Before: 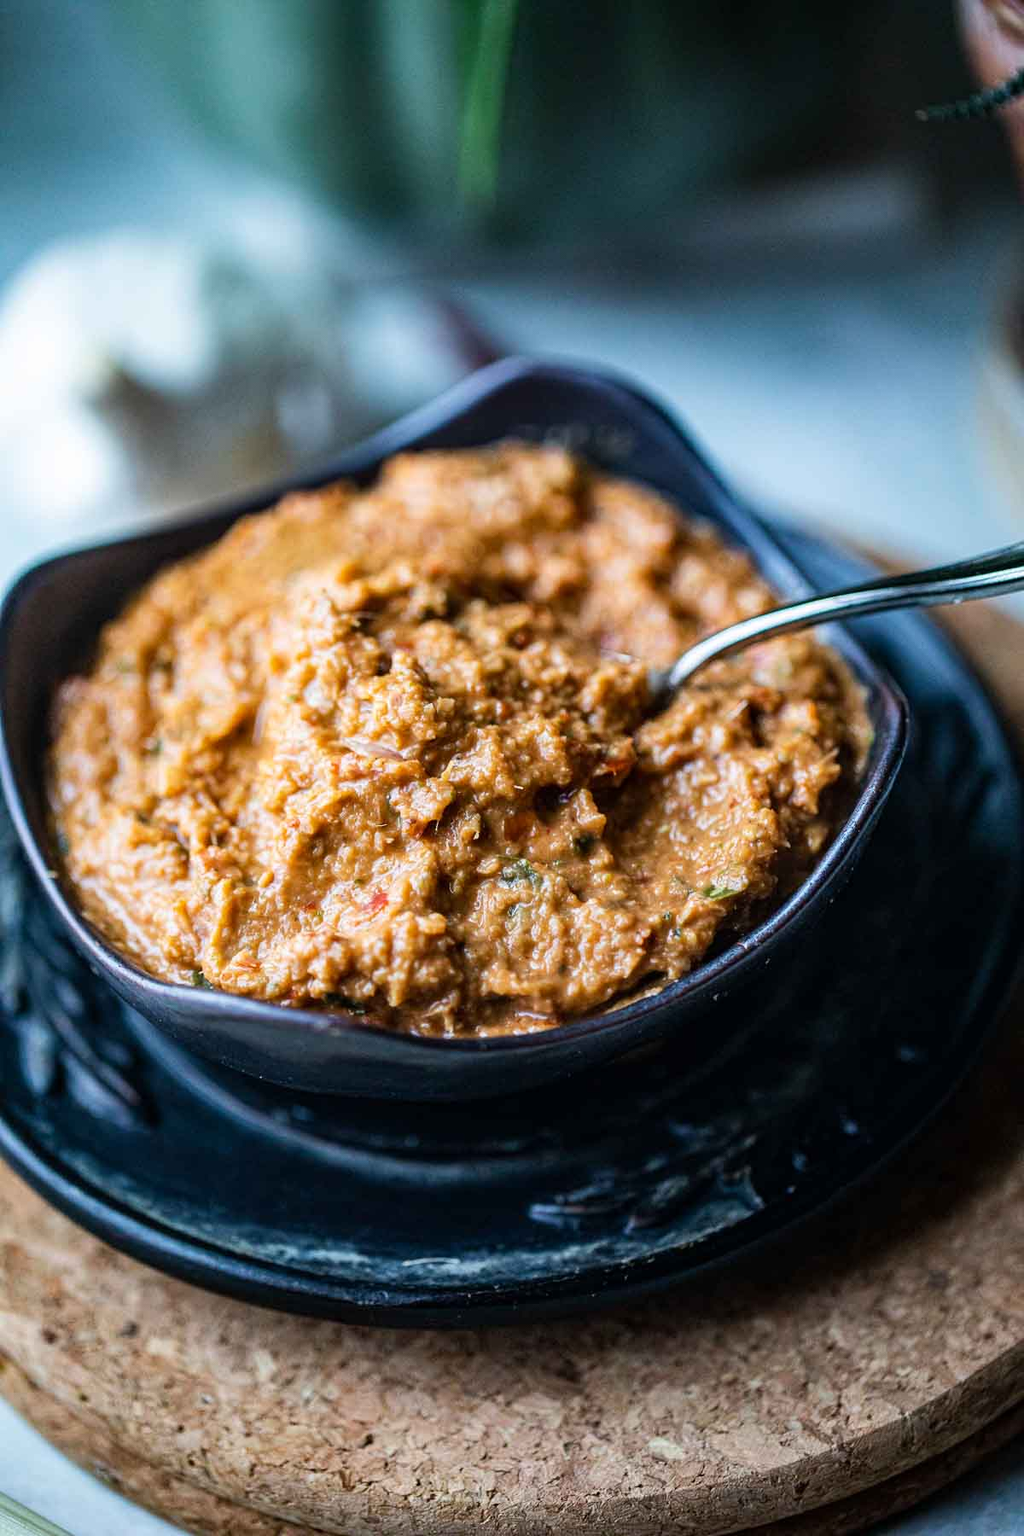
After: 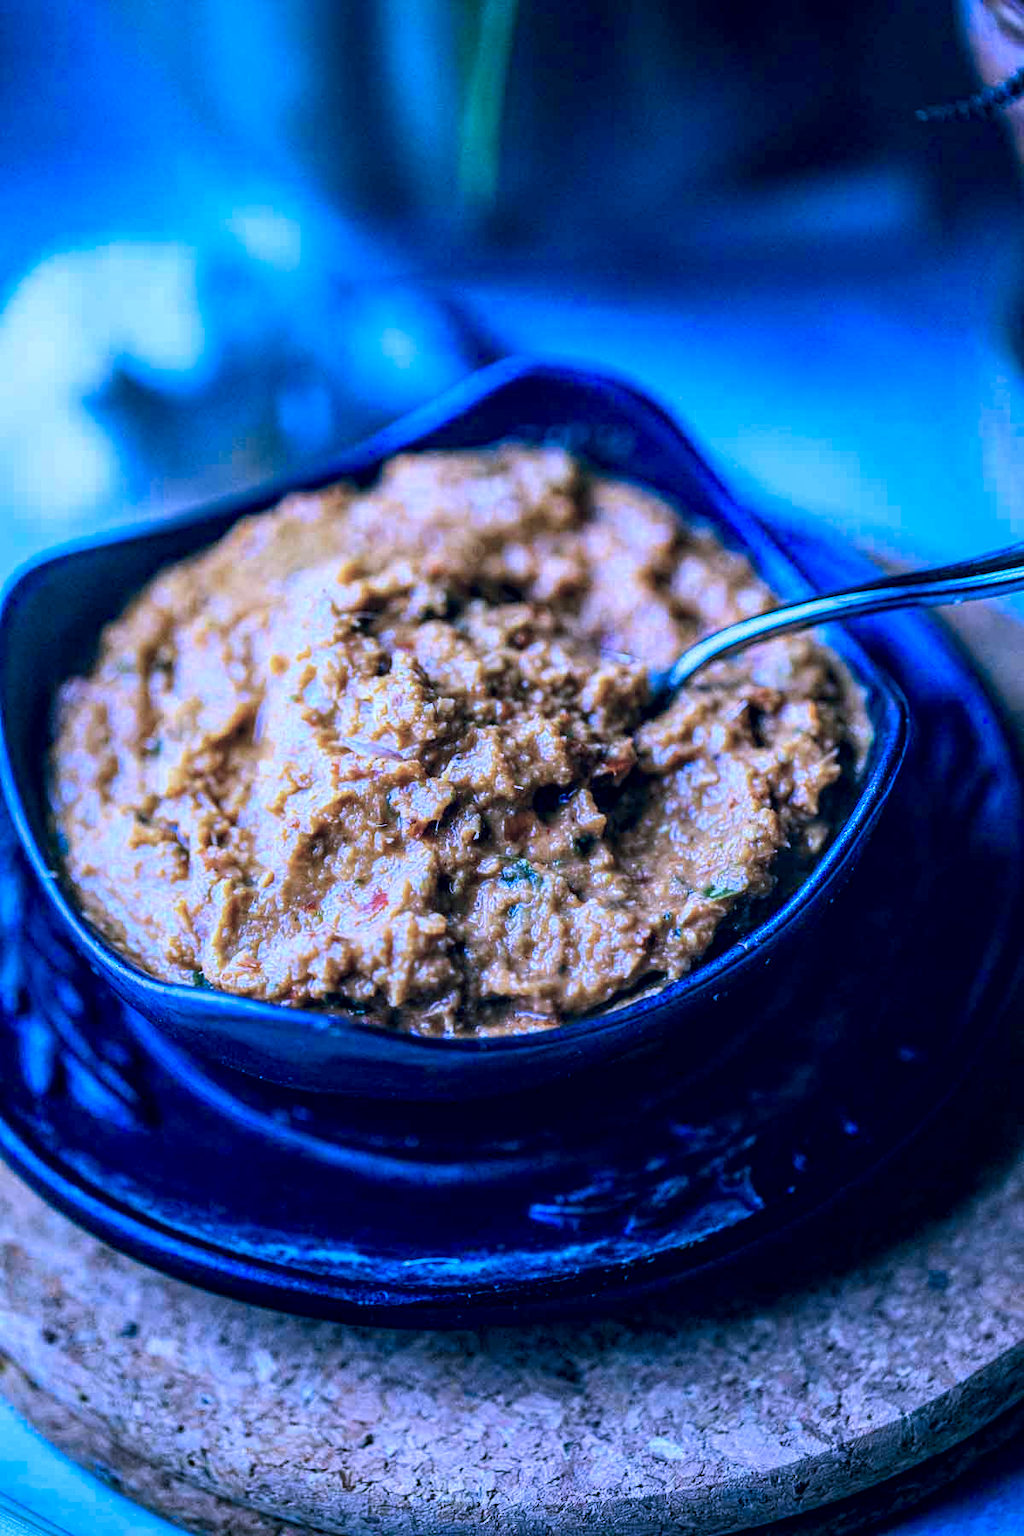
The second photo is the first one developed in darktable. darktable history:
color calibration: output R [0.994, 0.059, -0.119, 0], output G [-0.036, 1.09, -0.119, 0], output B [0.078, -0.108, 0.961, 0], illuminant custom, x 0.461, y 0.429, temperature 2597.78 K
local contrast: detail 144%
color correction: highlights a* 10.37, highlights b* 13.94, shadows a* -9.59, shadows b* -15.05
